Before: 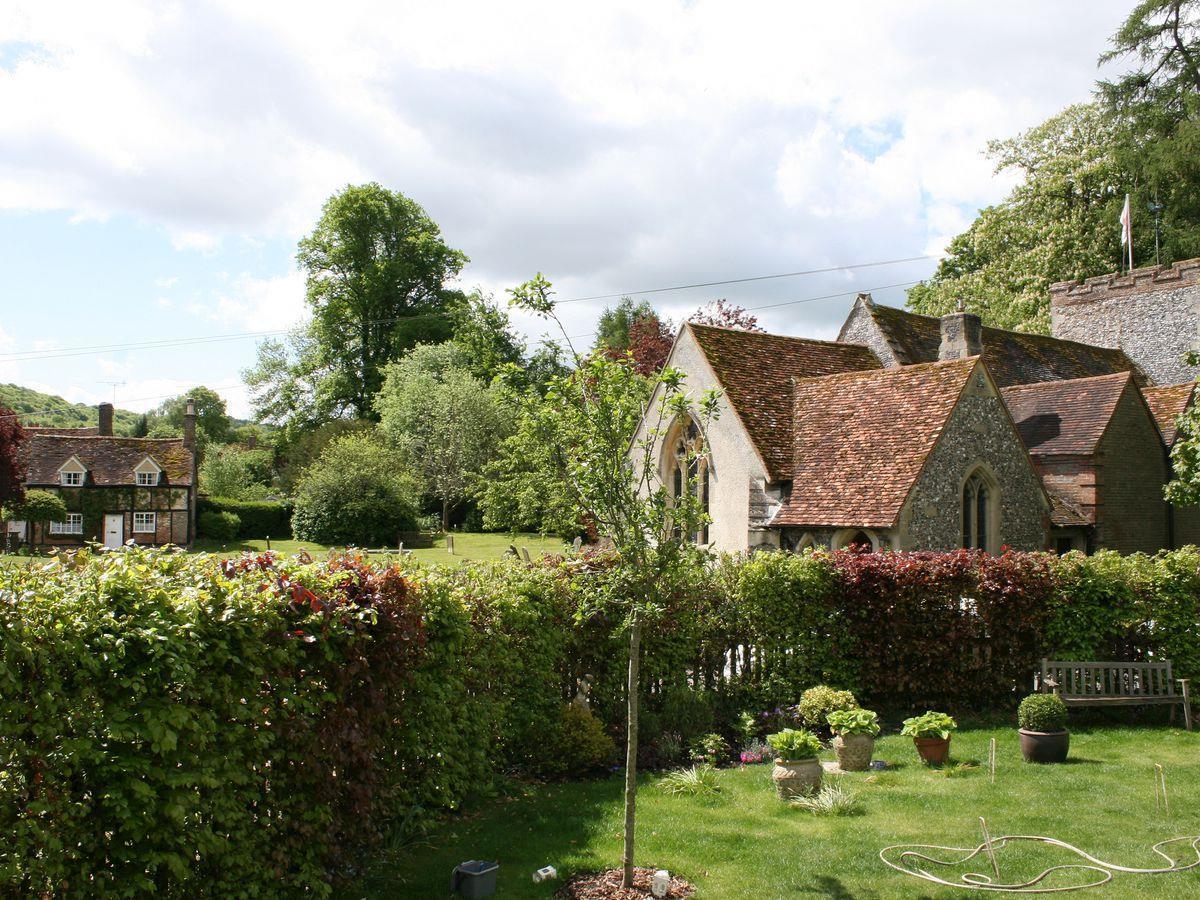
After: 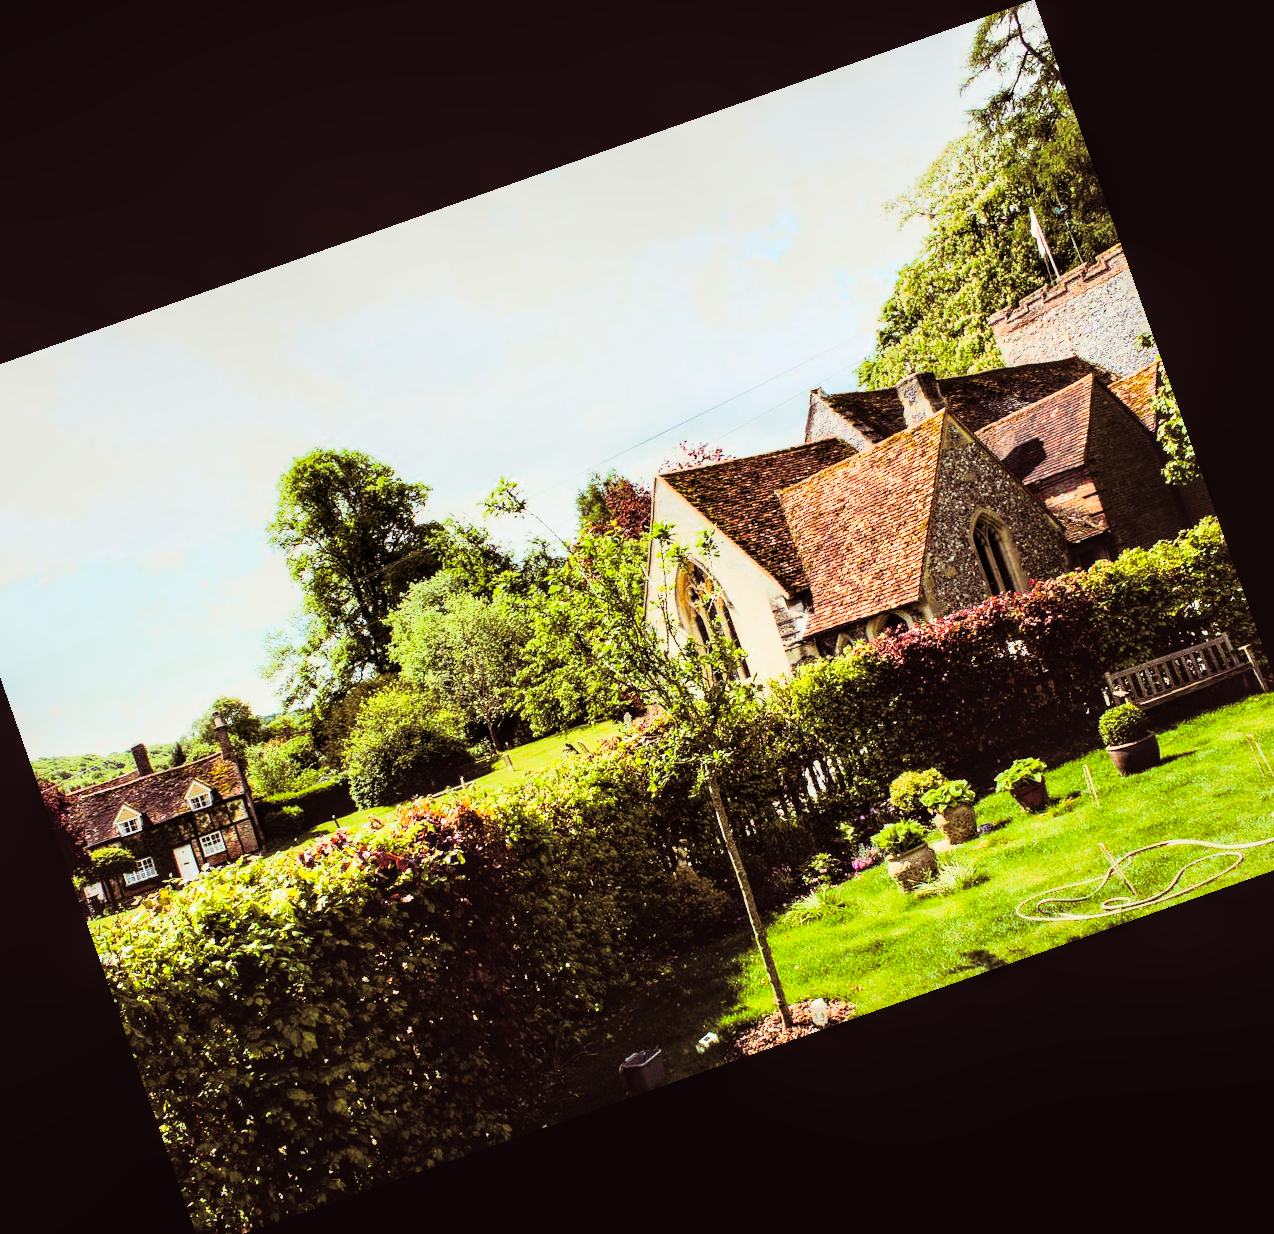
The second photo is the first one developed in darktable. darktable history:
split-toning: on, module defaults
rgb curve: curves: ch0 [(0, 0) (0.21, 0.15) (0.24, 0.21) (0.5, 0.75) (0.75, 0.96) (0.89, 0.99) (1, 1)]; ch1 [(0, 0.02) (0.21, 0.13) (0.25, 0.2) (0.5, 0.67) (0.75, 0.9) (0.89, 0.97) (1, 1)]; ch2 [(0, 0.02) (0.21, 0.13) (0.25, 0.2) (0.5, 0.67) (0.75, 0.9) (0.89, 0.97) (1, 1)], compensate middle gray true
local contrast: on, module defaults
color balance rgb: perceptual saturation grading › global saturation 20%, perceptual saturation grading › highlights -25%, perceptual saturation grading › shadows 50.52%, global vibrance 40.24%
crop and rotate: angle 19.43°, left 6.812%, right 4.125%, bottom 1.087%
